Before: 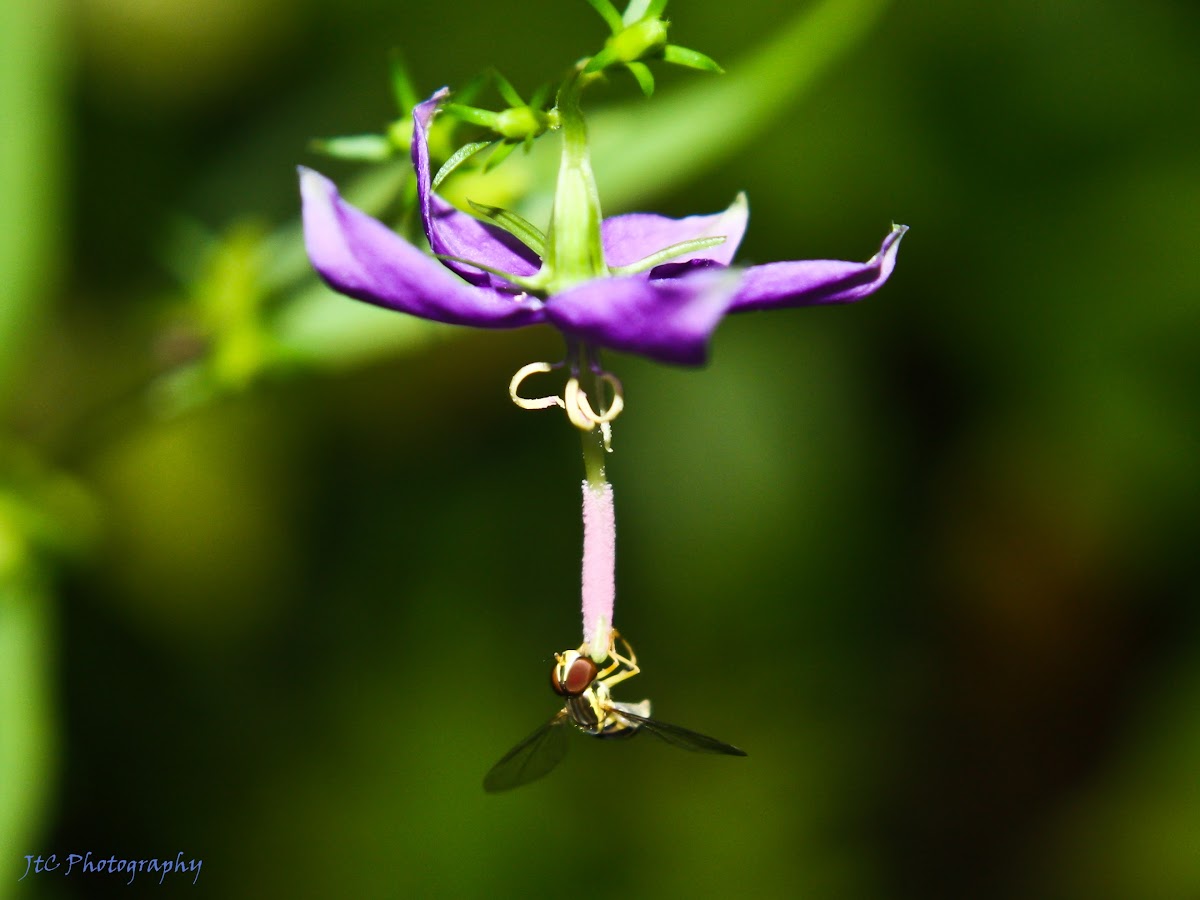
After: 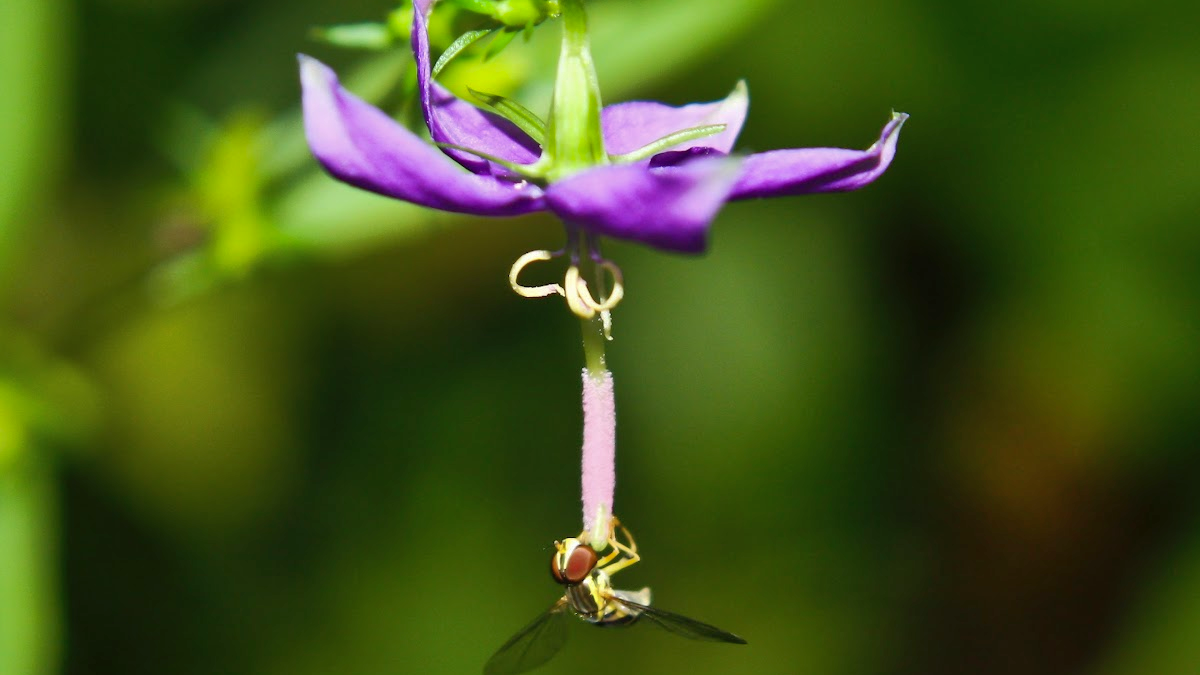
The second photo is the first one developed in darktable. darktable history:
shadows and highlights: on, module defaults
crop and rotate: top 12.5%, bottom 12.5%
